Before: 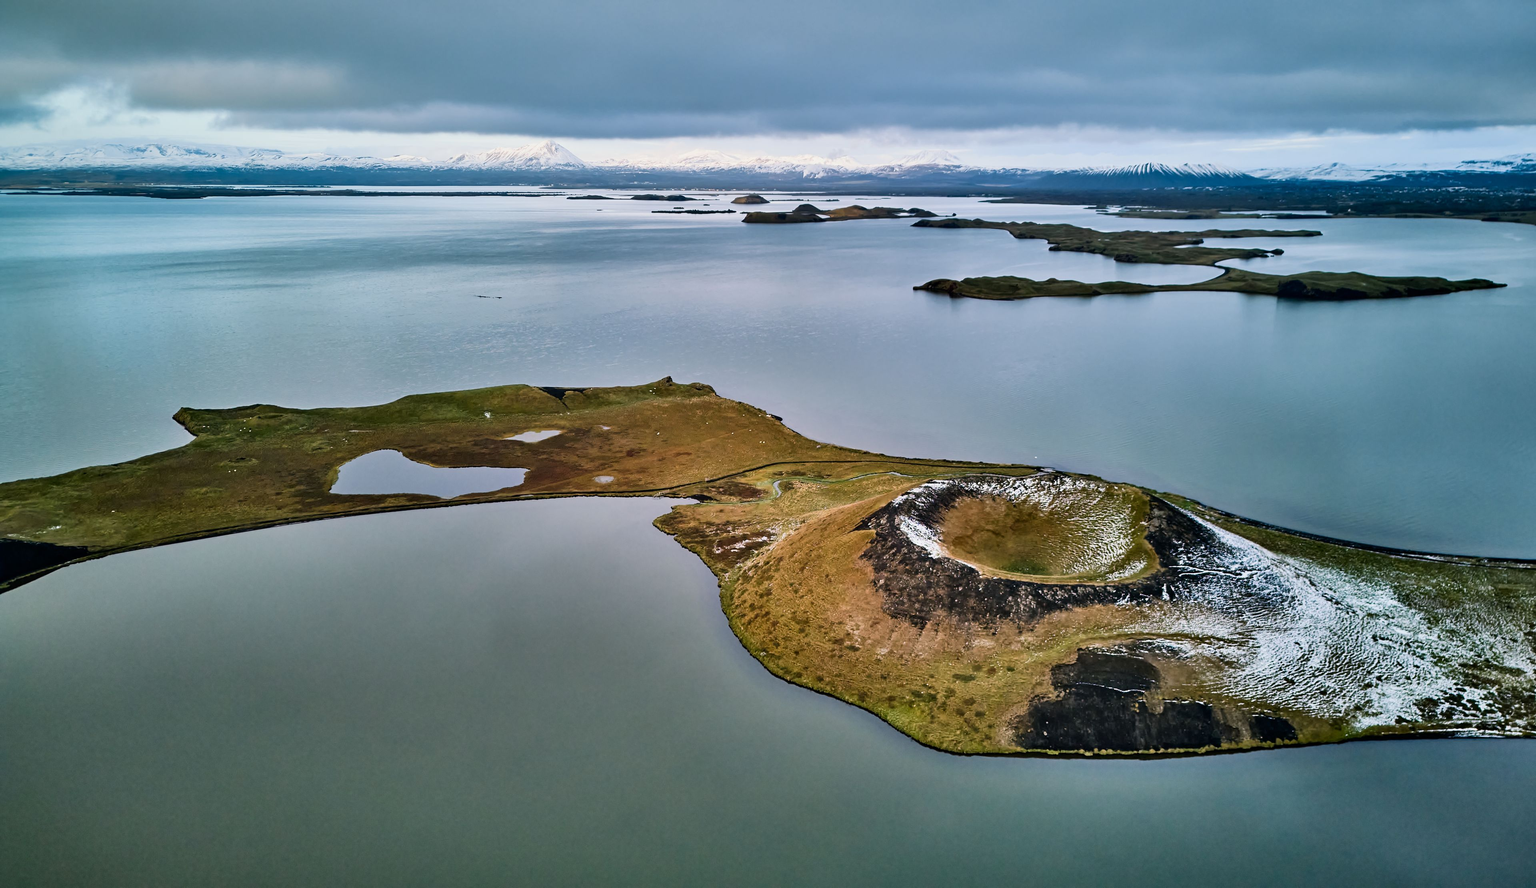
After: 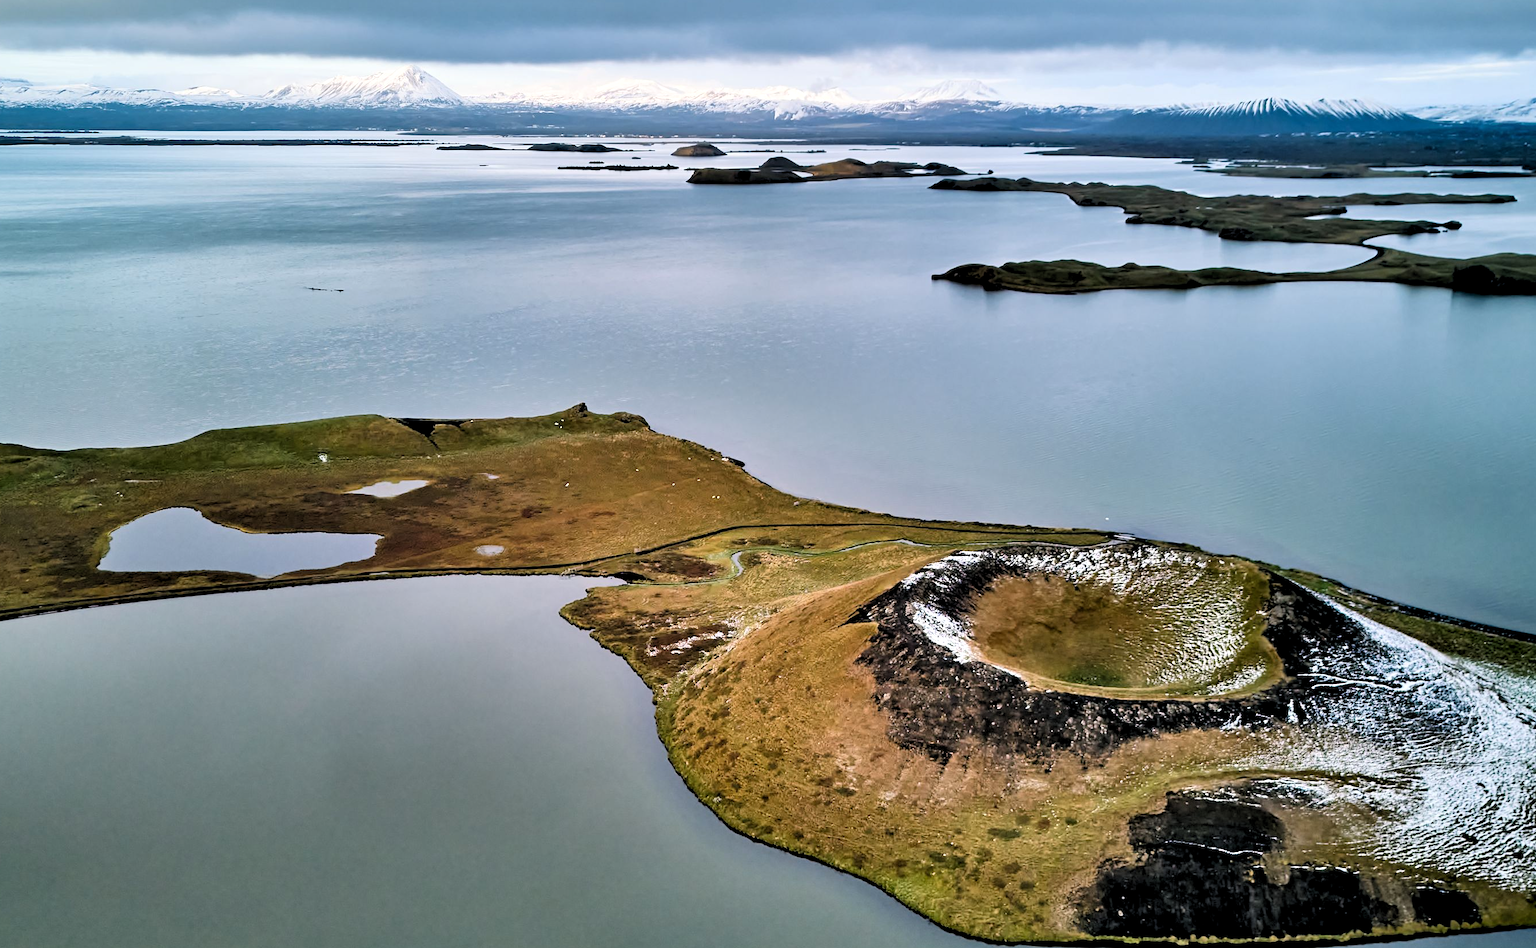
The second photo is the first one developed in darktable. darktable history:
rgb levels: levels [[0.01, 0.419, 0.839], [0, 0.5, 1], [0, 0.5, 1]]
crop and rotate: left 17.046%, top 10.659%, right 12.989%, bottom 14.553%
